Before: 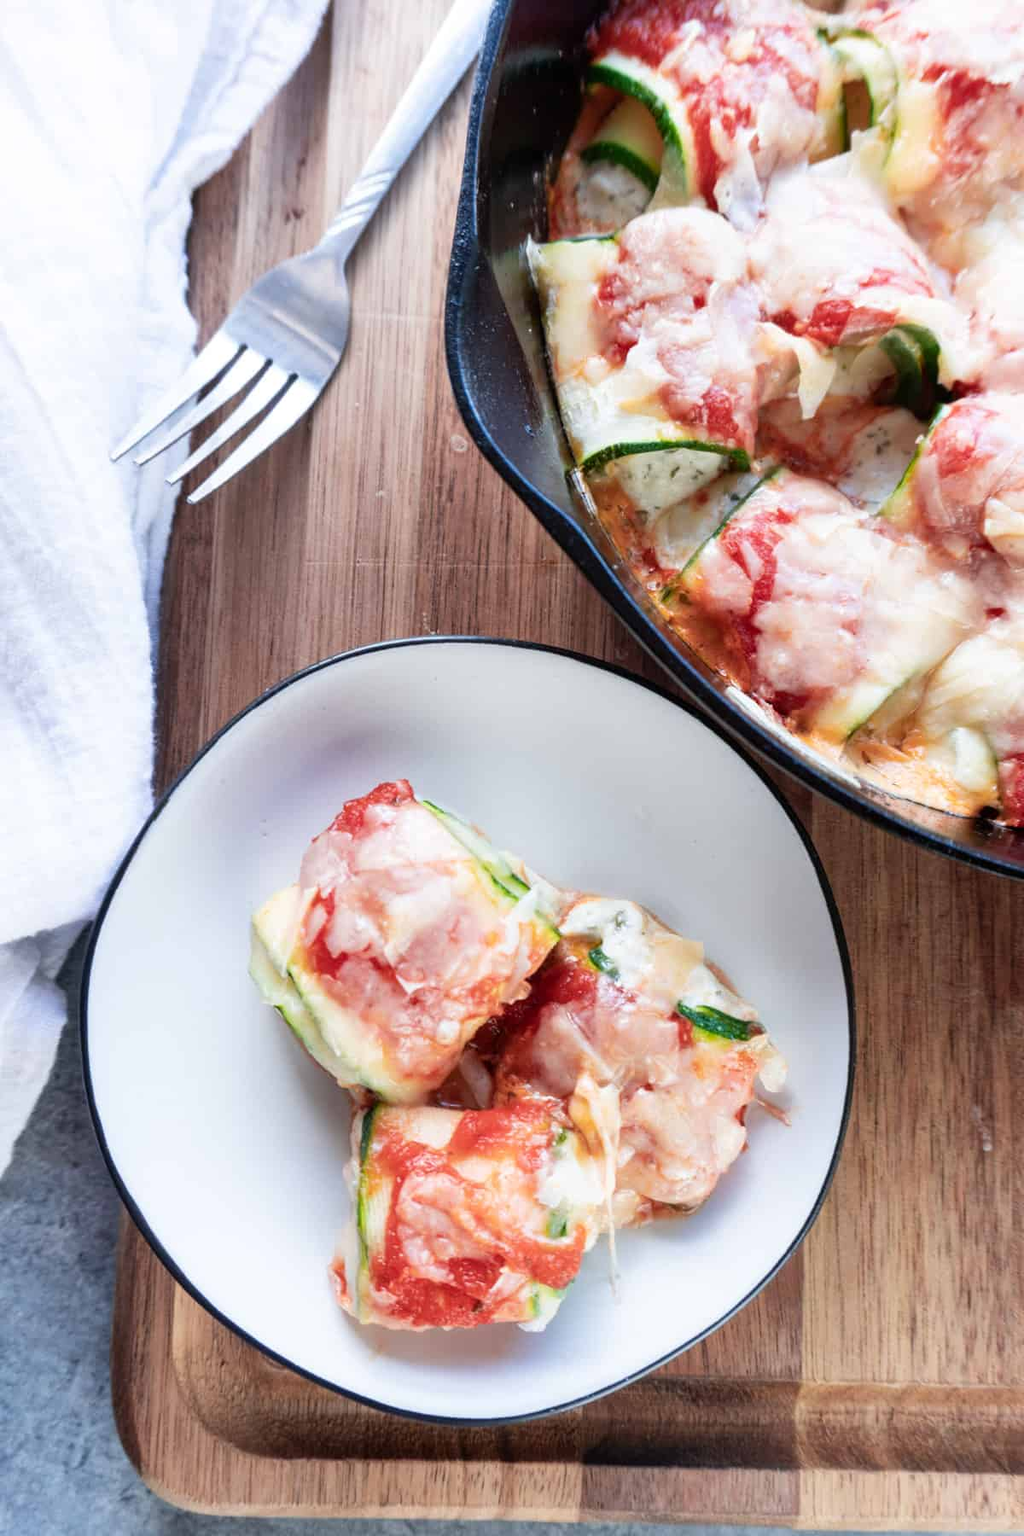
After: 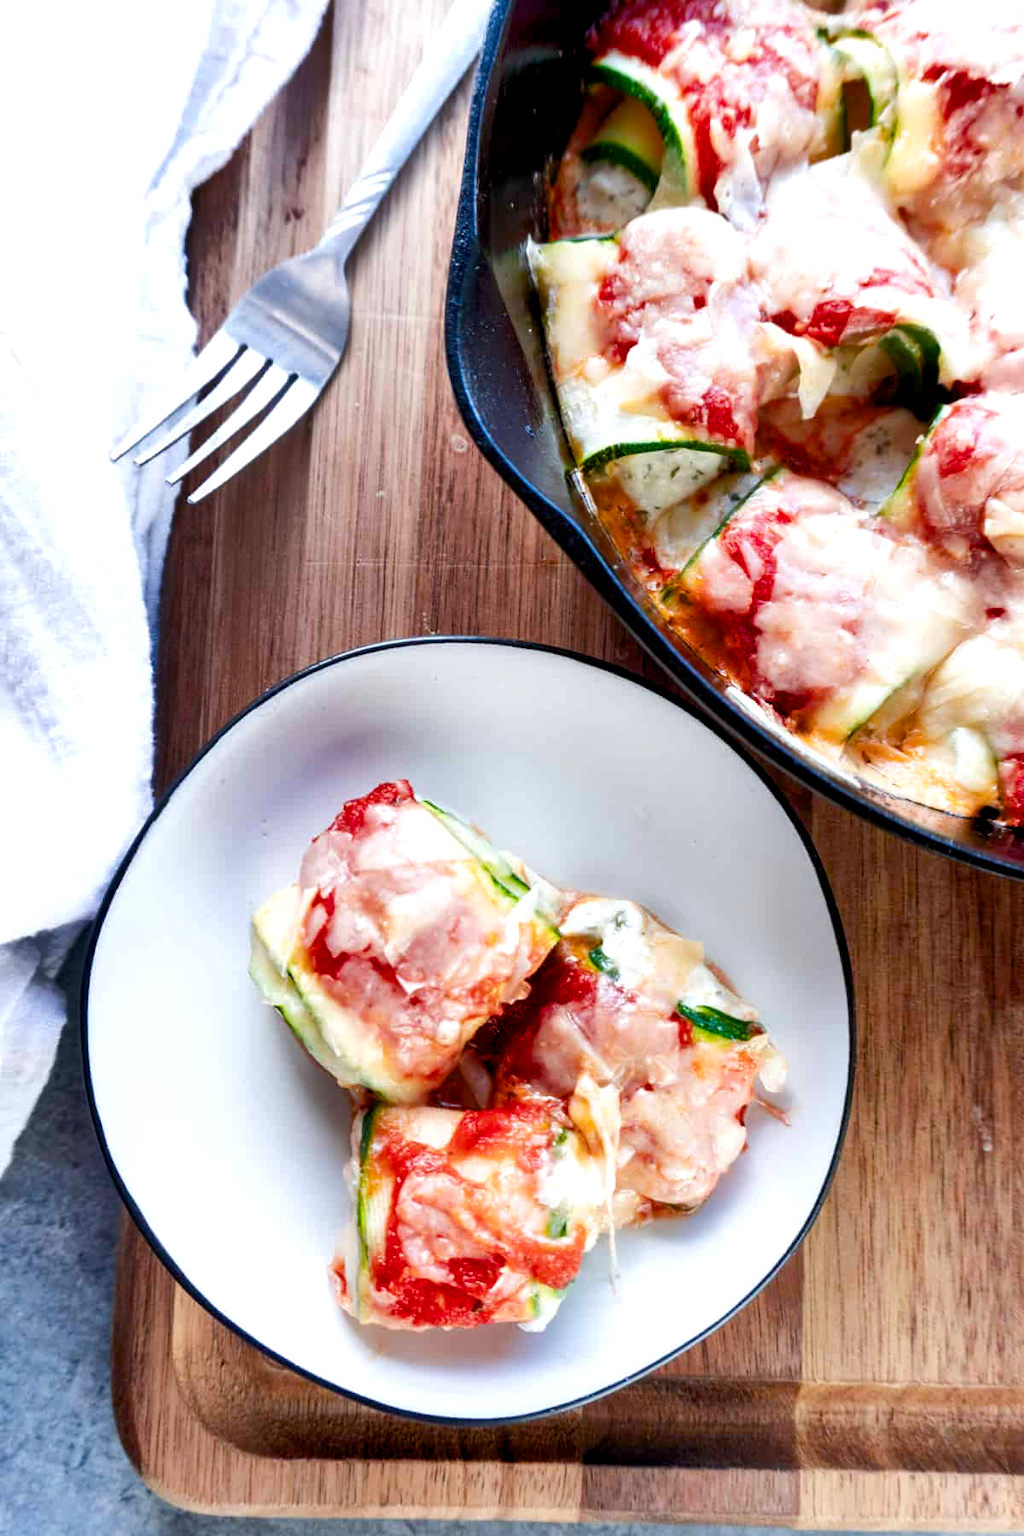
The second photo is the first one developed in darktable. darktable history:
shadows and highlights: radius 264.75, soften with gaussian
color balance rgb: global offset › luminance -0.51%, perceptual saturation grading › global saturation 27.53%, perceptual saturation grading › highlights -25%, perceptual saturation grading › shadows 25%, perceptual brilliance grading › highlights 6.62%, perceptual brilliance grading › mid-tones 17.07%, perceptual brilliance grading › shadows -5.23%
